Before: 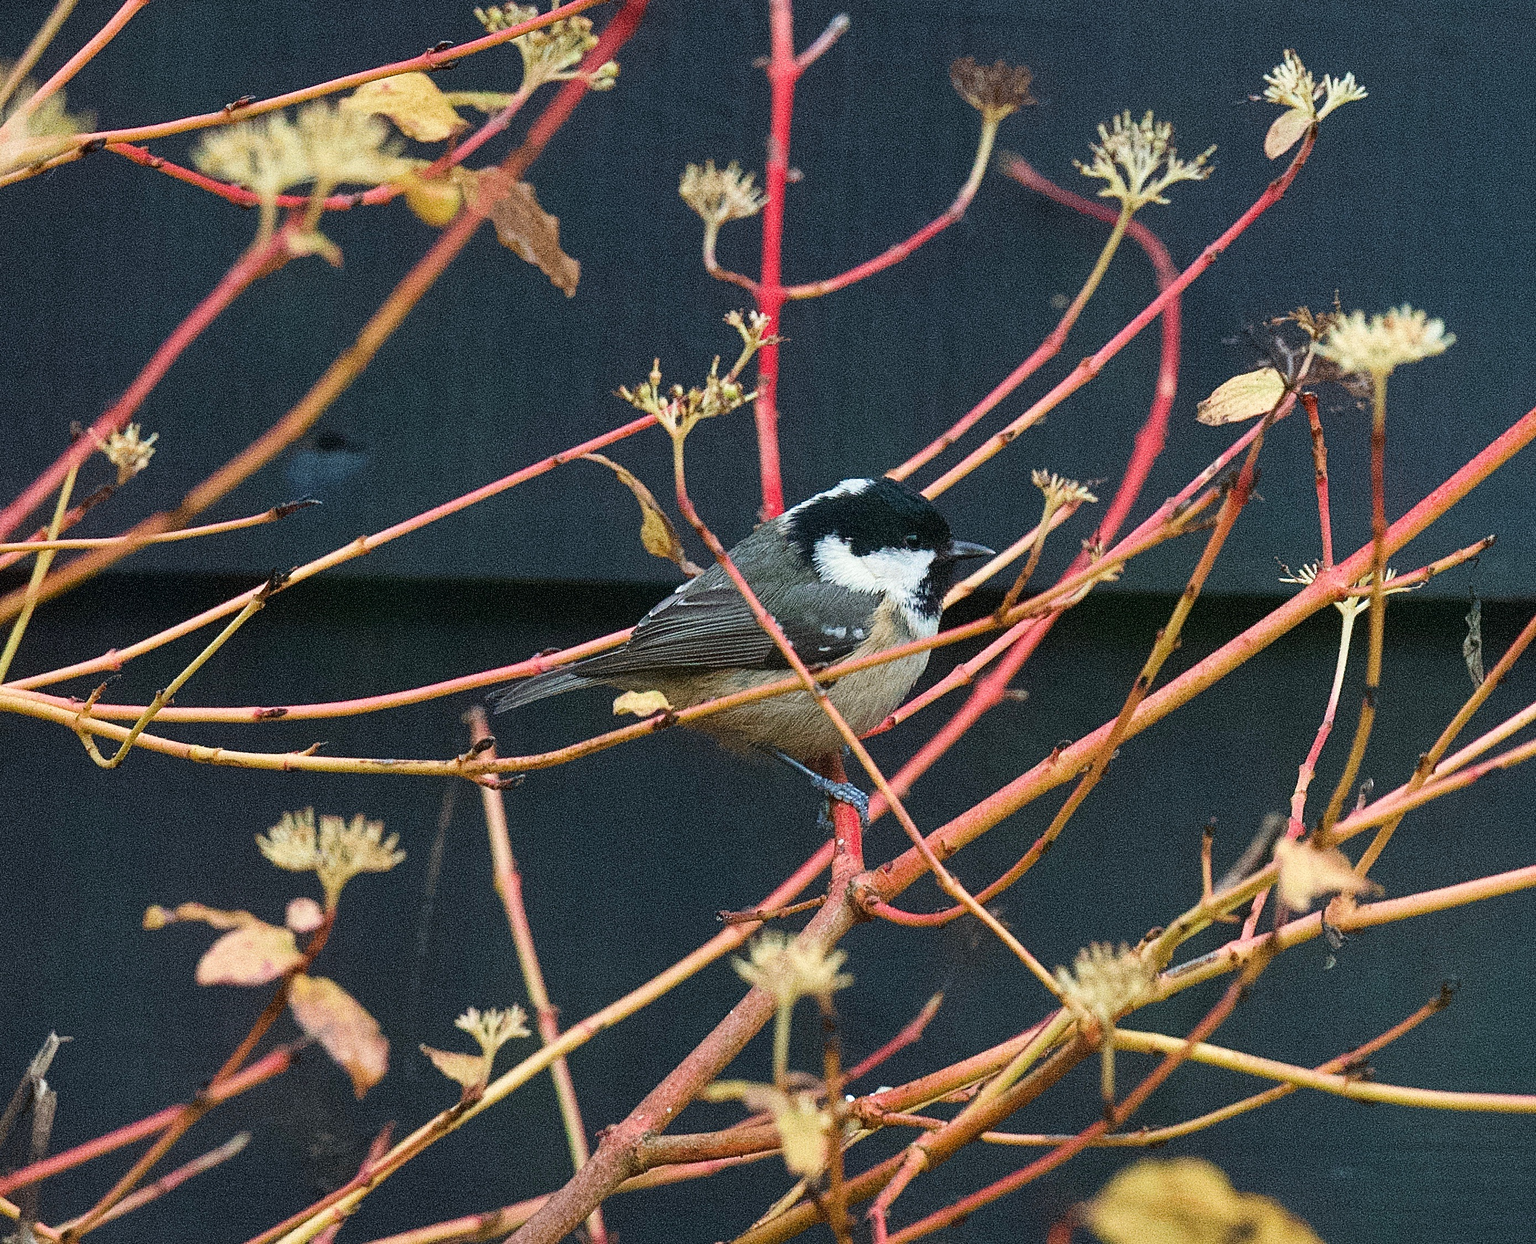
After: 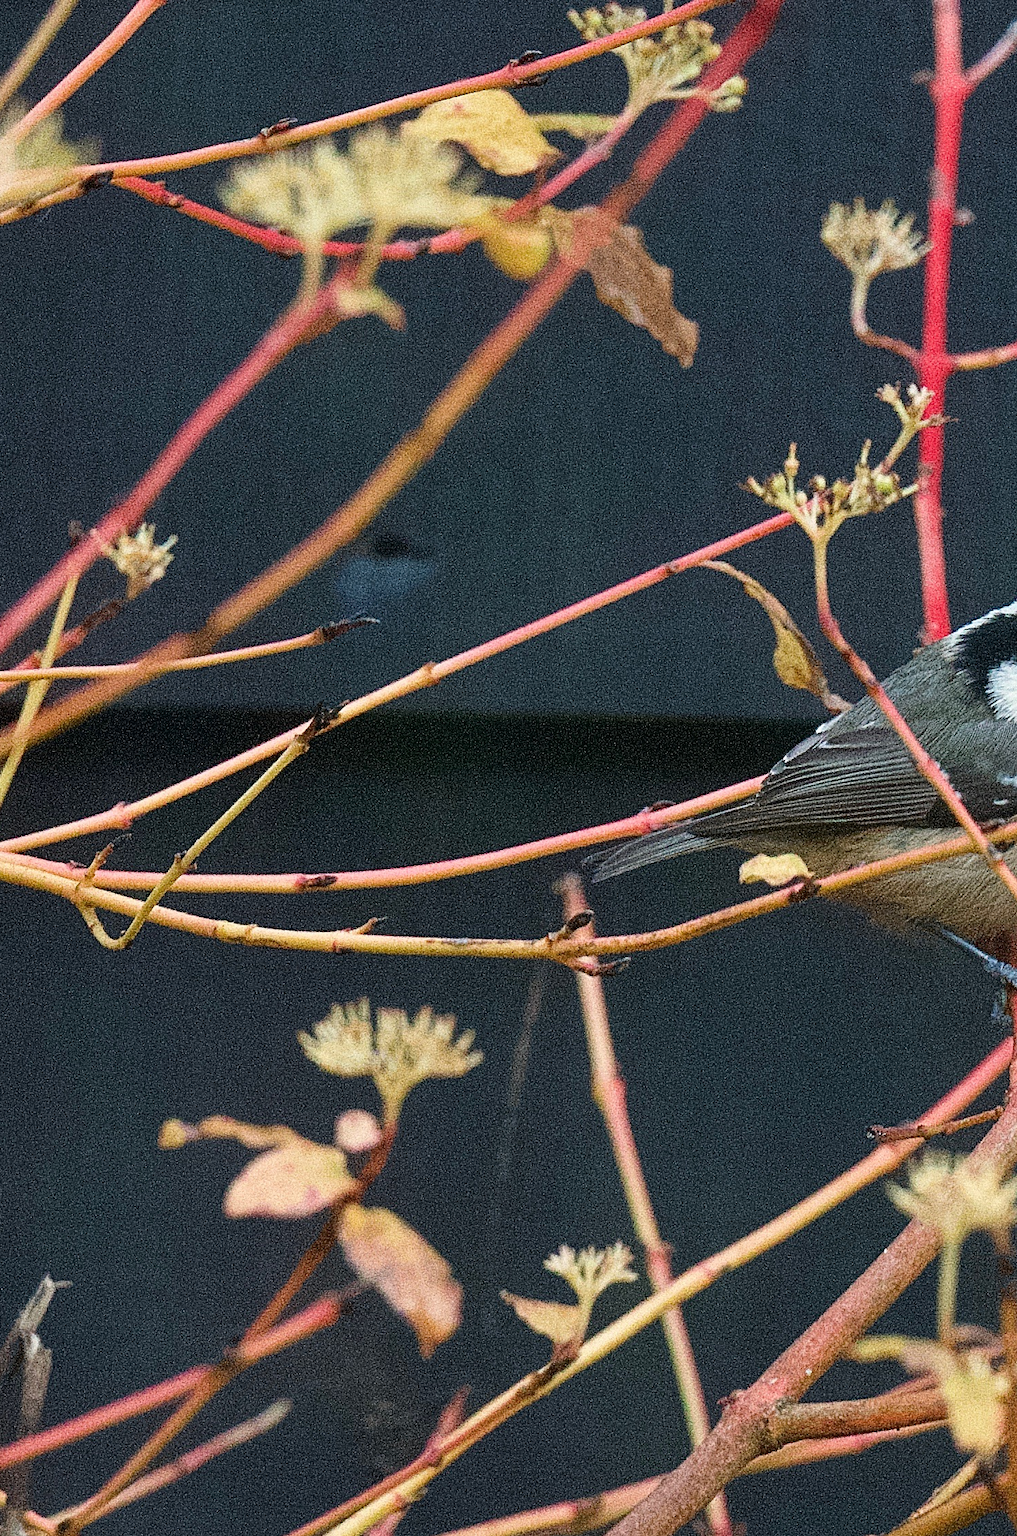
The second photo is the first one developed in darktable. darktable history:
crop: left 0.977%, right 45.417%, bottom 0.089%
